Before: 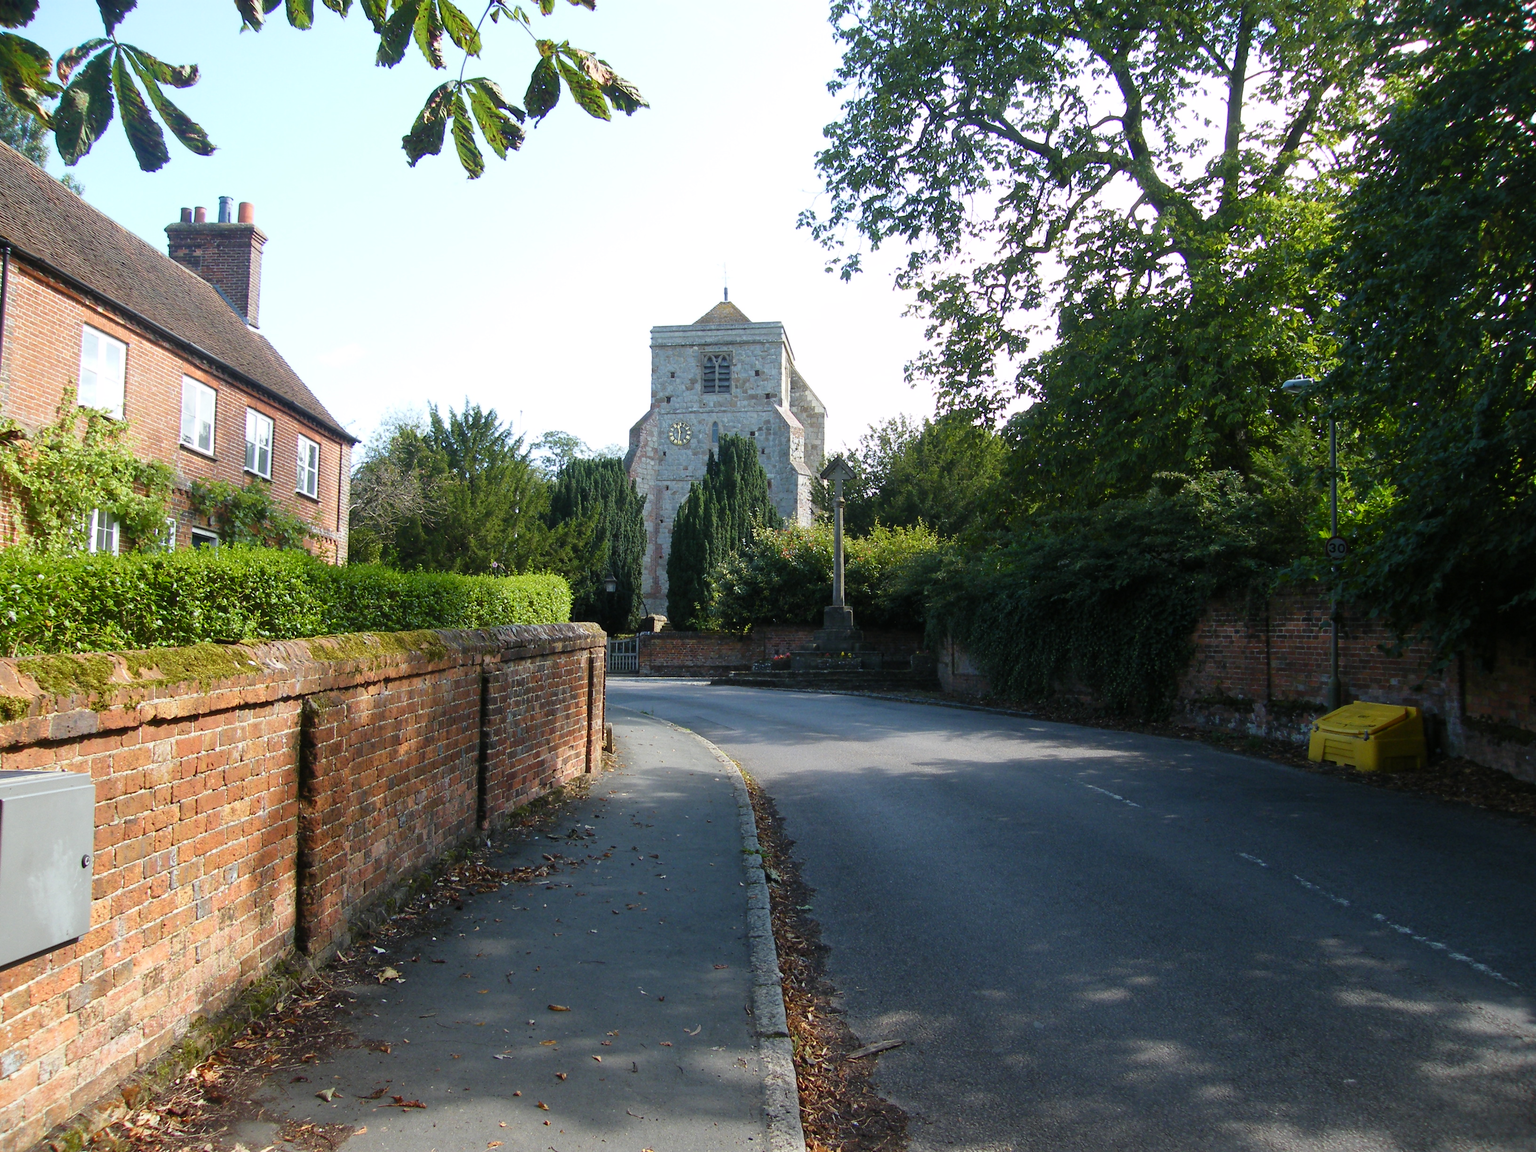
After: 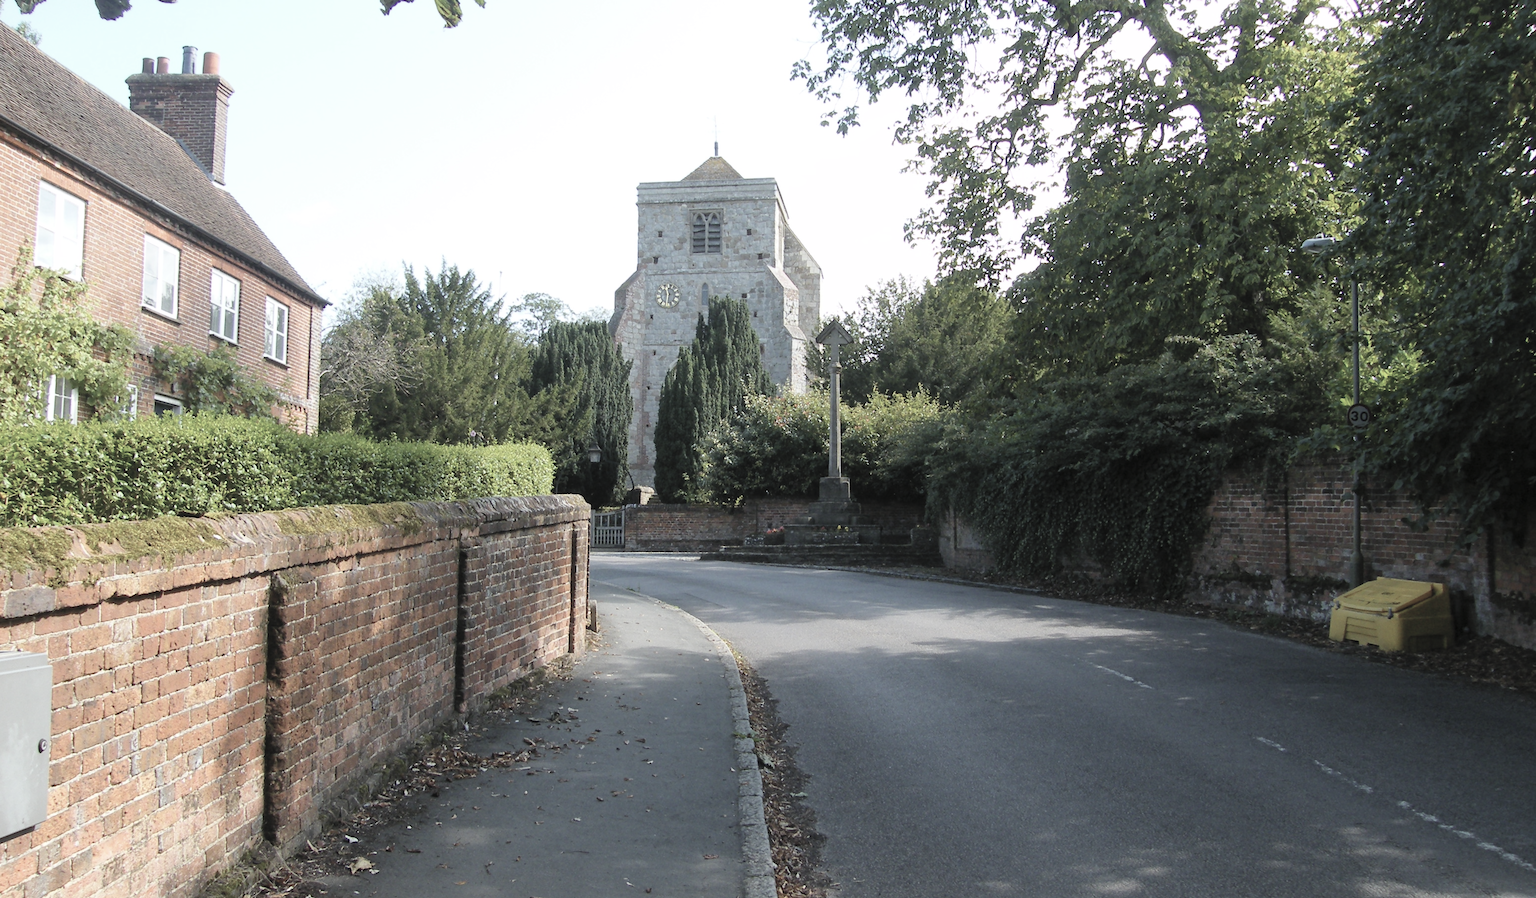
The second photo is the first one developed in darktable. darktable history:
crop and rotate: left 2.991%, top 13.302%, right 1.981%, bottom 12.636%
contrast brightness saturation: brightness 0.18, saturation -0.5
